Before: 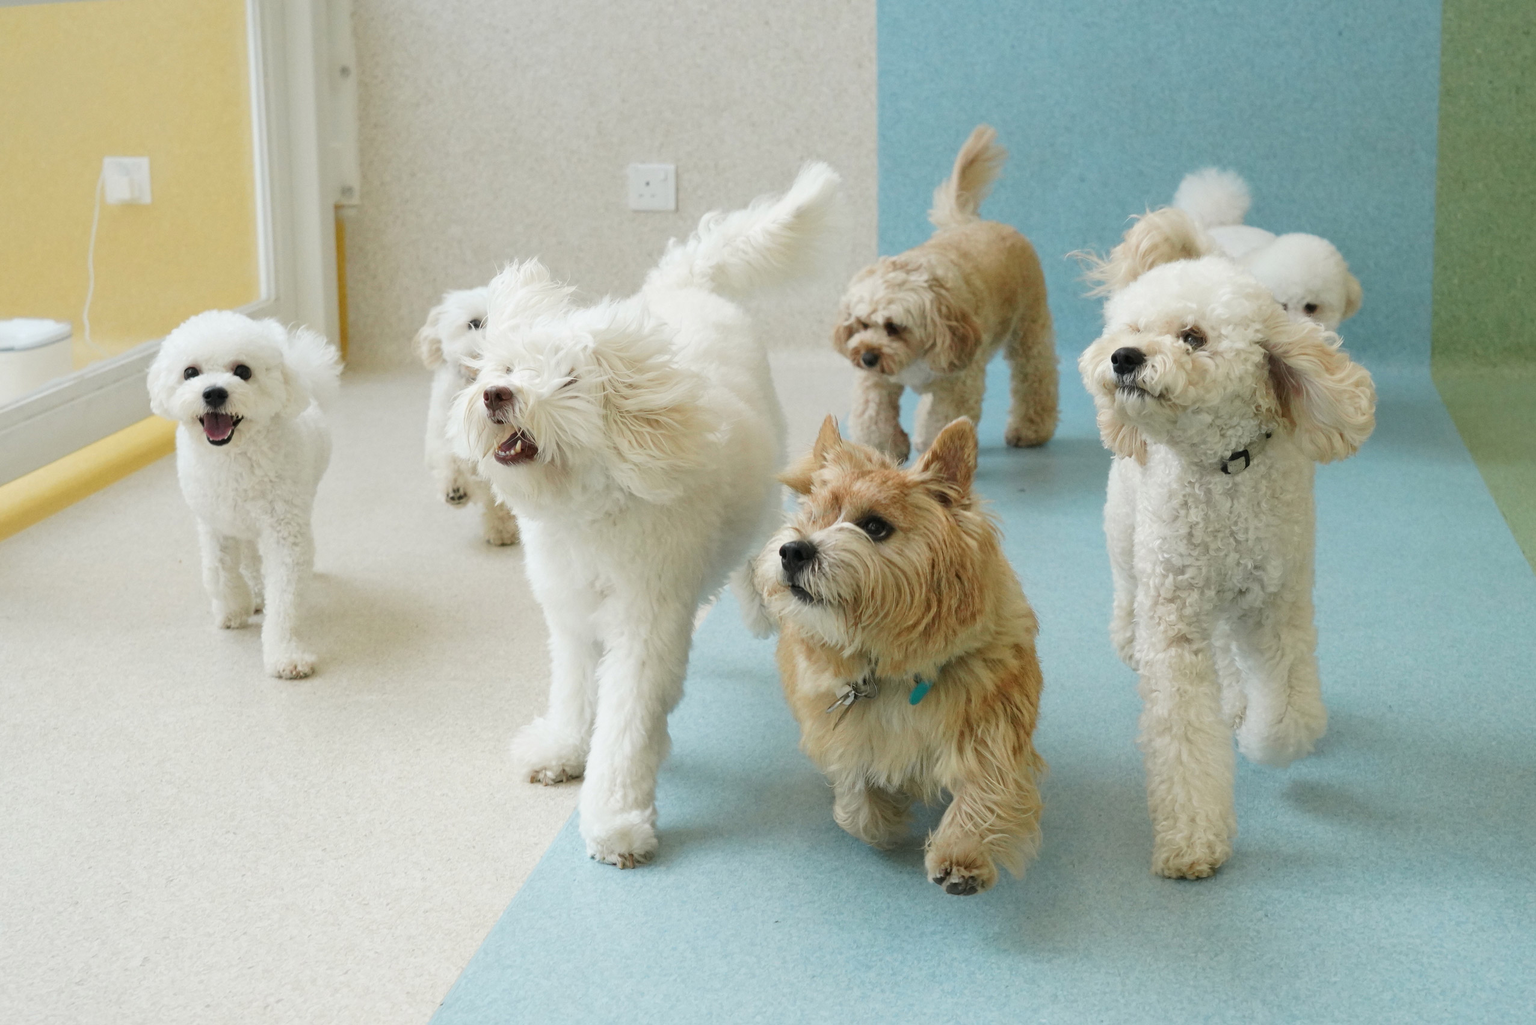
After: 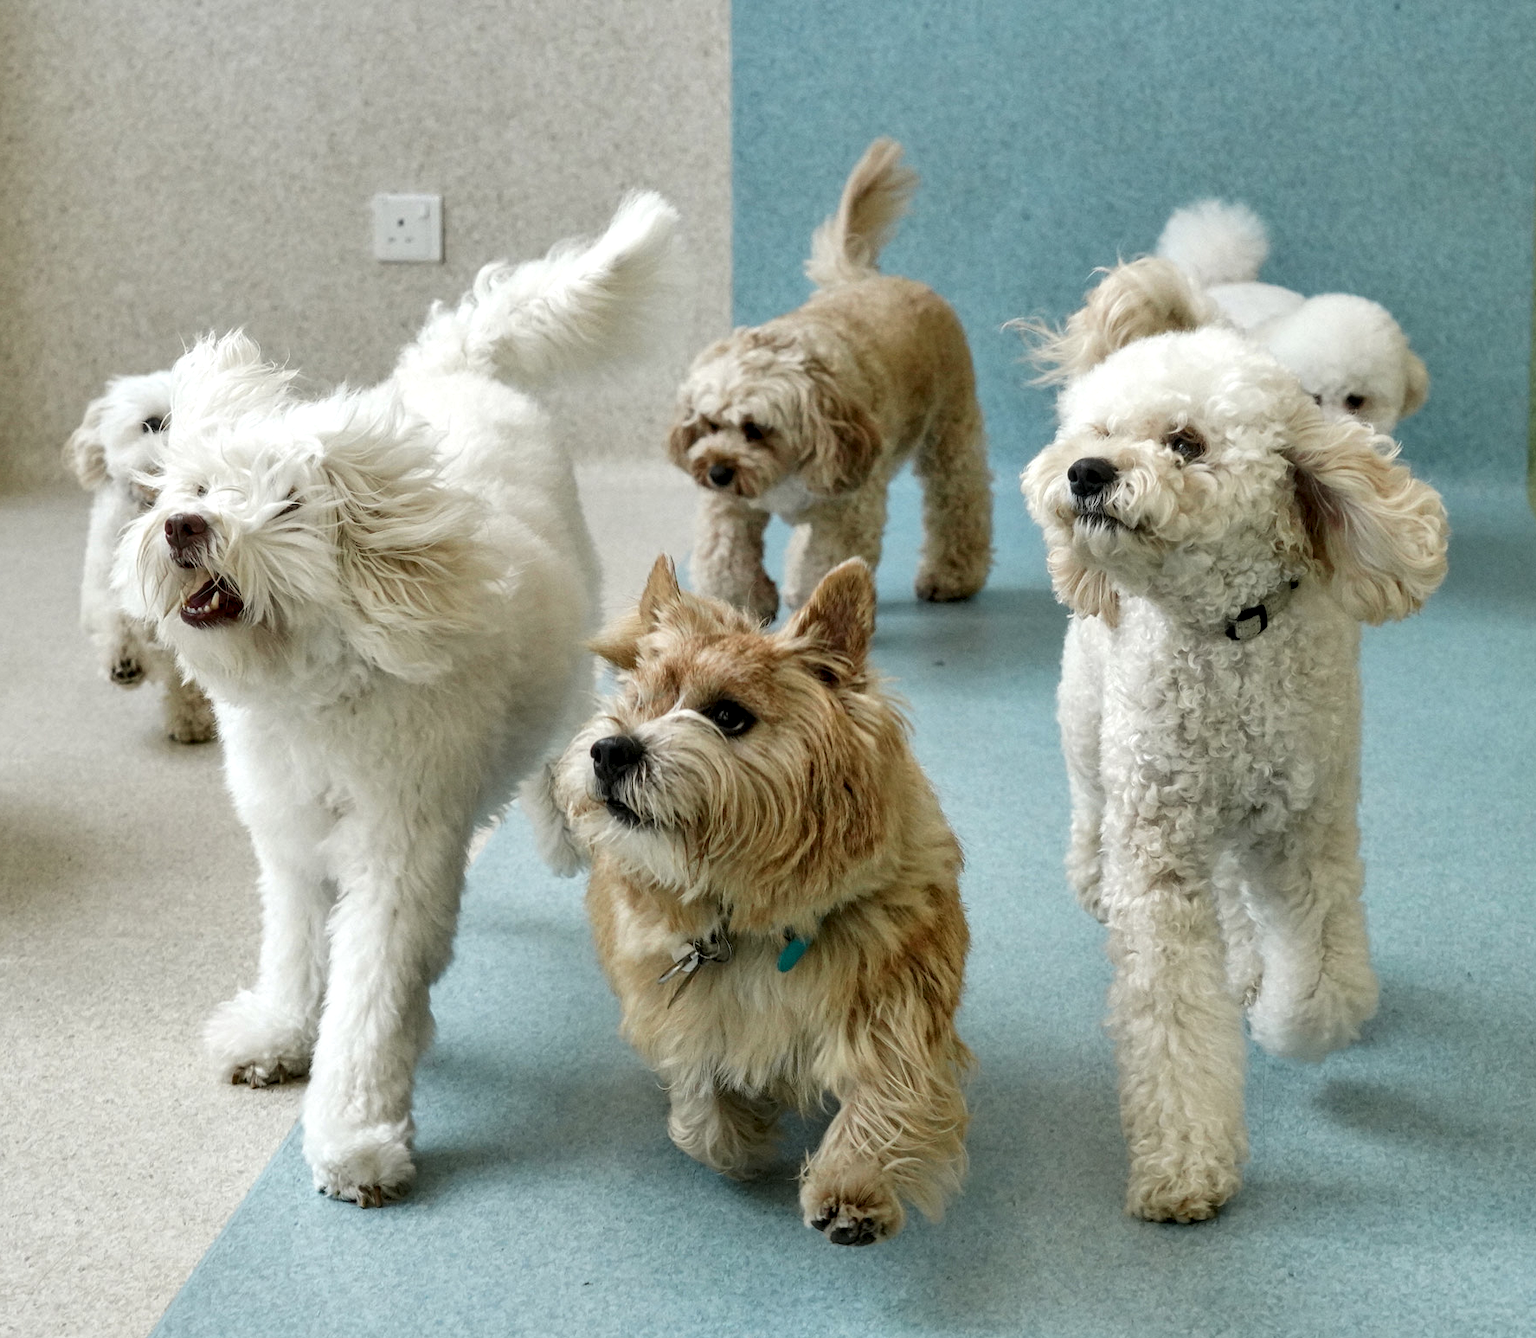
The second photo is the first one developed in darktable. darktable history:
crop and rotate: left 24.034%, top 2.838%, right 6.406%, bottom 6.299%
contrast brightness saturation: saturation -0.05
shadows and highlights: low approximation 0.01, soften with gaussian
local contrast: detail 160%
